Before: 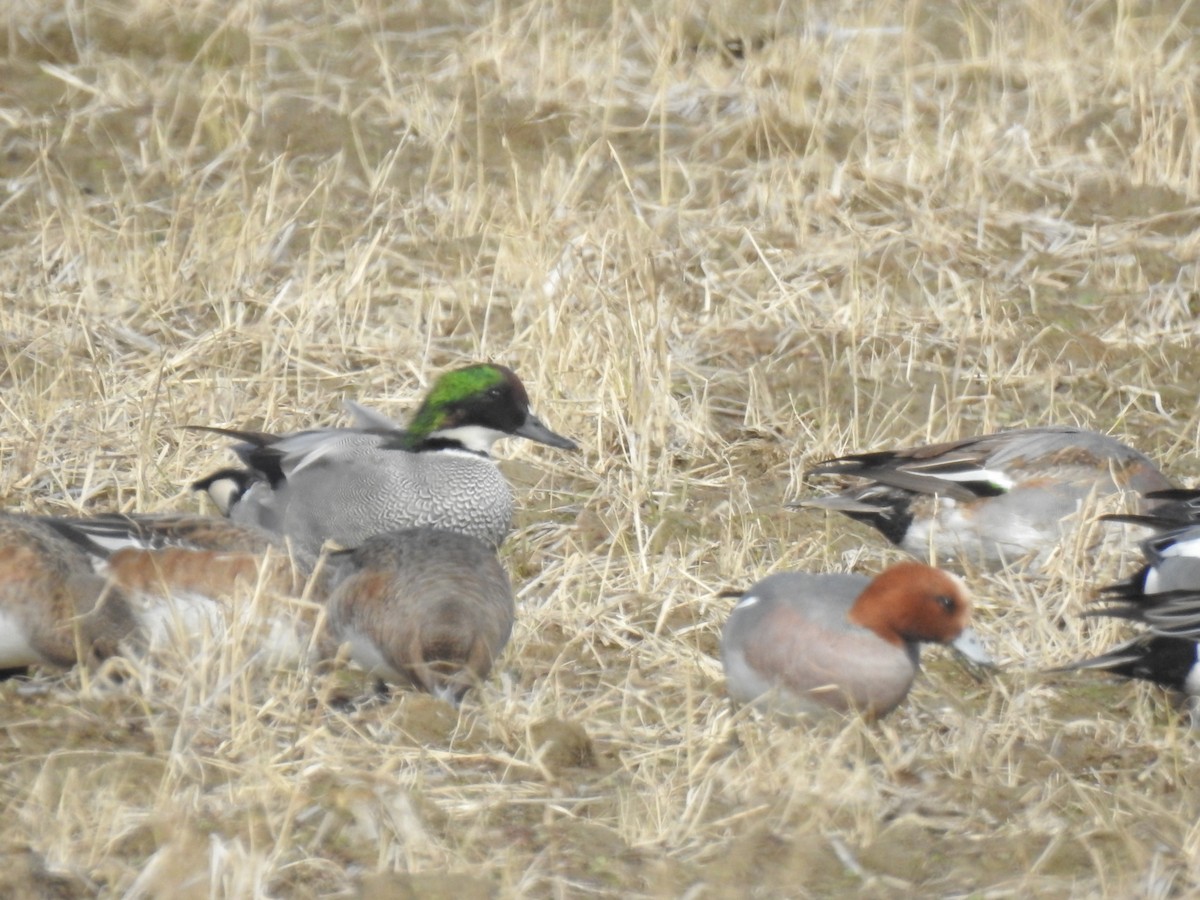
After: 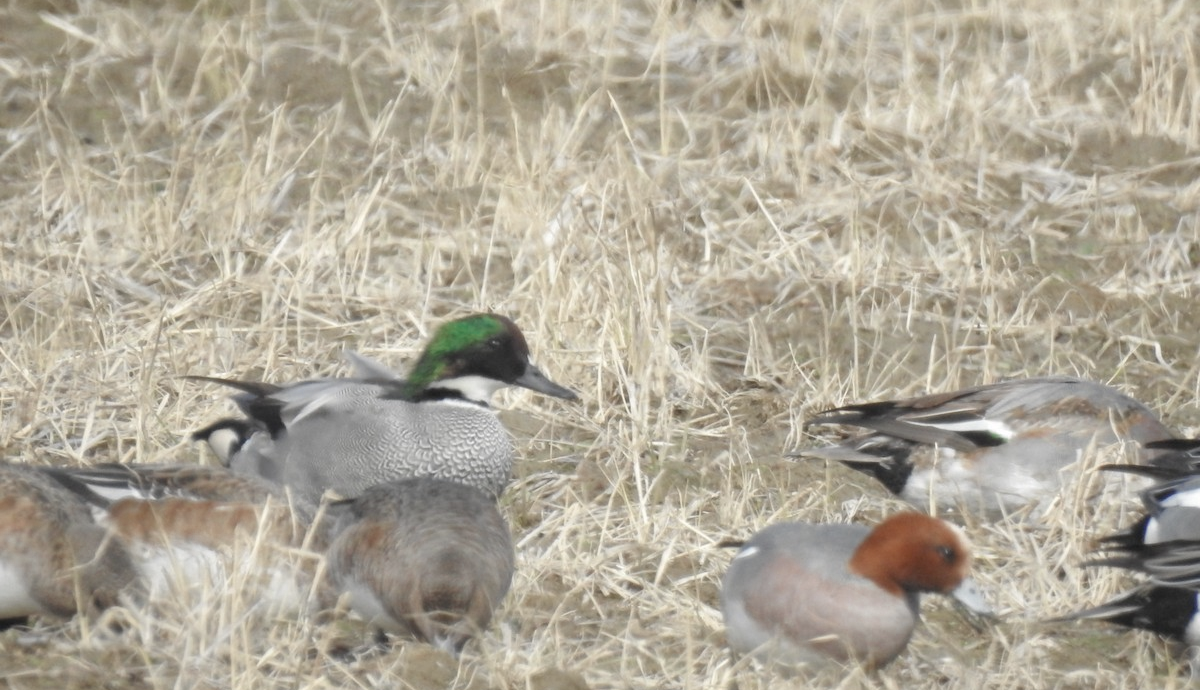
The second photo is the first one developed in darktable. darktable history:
color zones: curves: ch0 [(0, 0.5) (0.125, 0.4) (0.25, 0.5) (0.375, 0.4) (0.5, 0.4) (0.625, 0.35) (0.75, 0.35) (0.875, 0.5)]; ch1 [(0, 0.35) (0.125, 0.45) (0.25, 0.35) (0.375, 0.35) (0.5, 0.35) (0.625, 0.35) (0.75, 0.45) (0.875, 0.35)]; ch2 [(0, 0.6) (0.125, 0.5) (0.25, 0.5) (0.375, 0.6) (0.5, 0.6) (0.625, 0.5) (0.75, 0.5) (0.875, 0.5)]
crop: top 5.624%, bottom 17.663%
